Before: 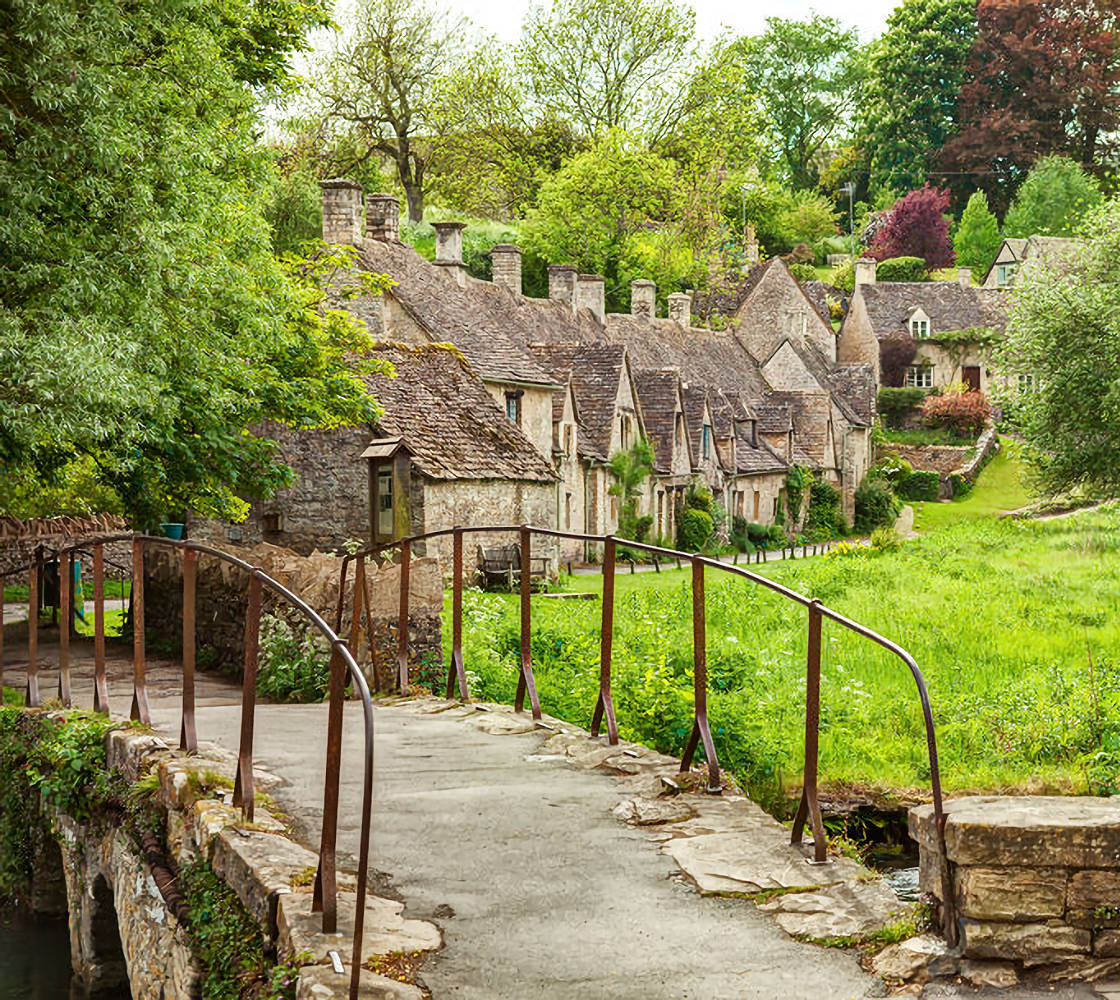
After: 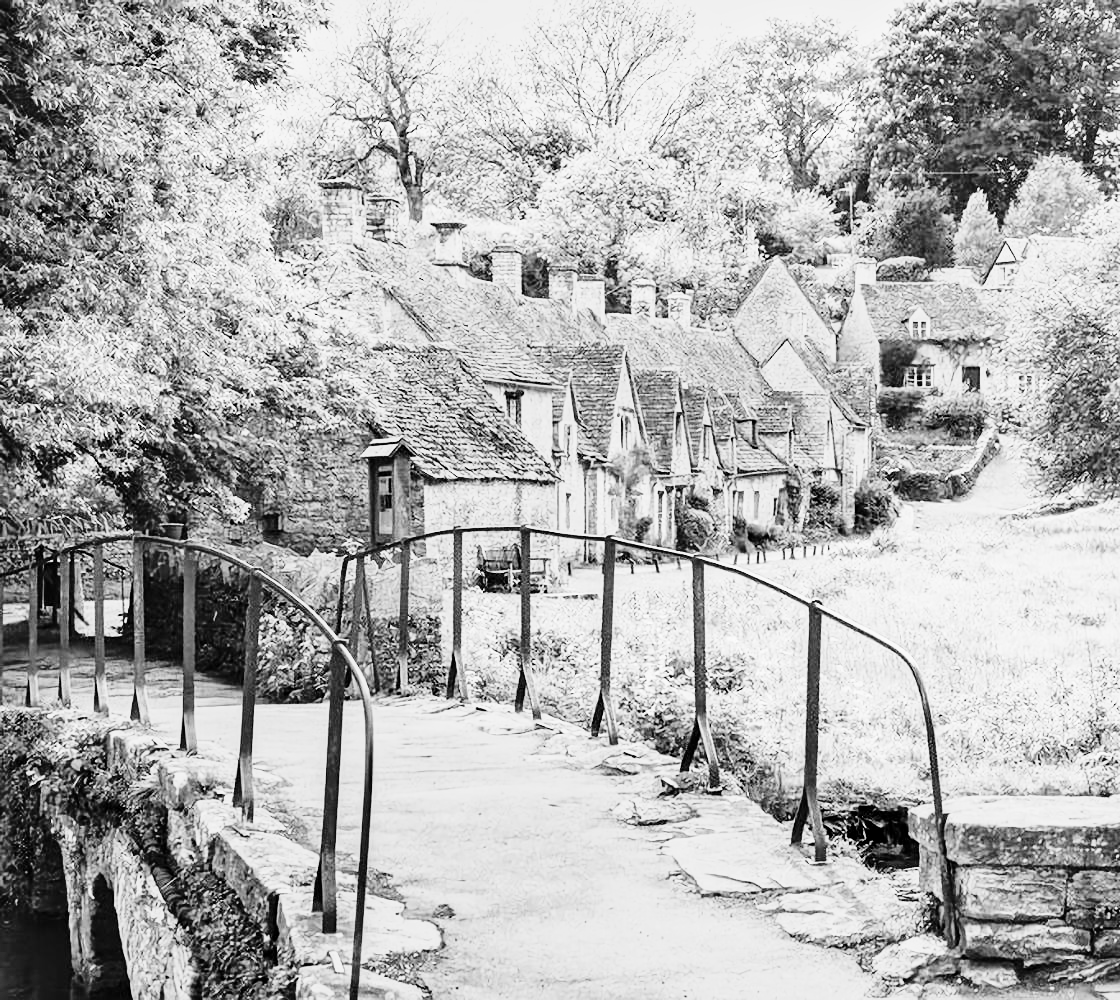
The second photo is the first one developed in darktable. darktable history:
monochrome: a -74.22, b 78.2
contrast brightness saturation: contrast 0.14
base curve: curves: ch0 [(0, 0) (0.028, 0.03) (0.105, 0.232) (0.387, 0.748) (0.754, 0.968) (1, 1)], fusion 1, exposure shift 0.576, preserve colors none
